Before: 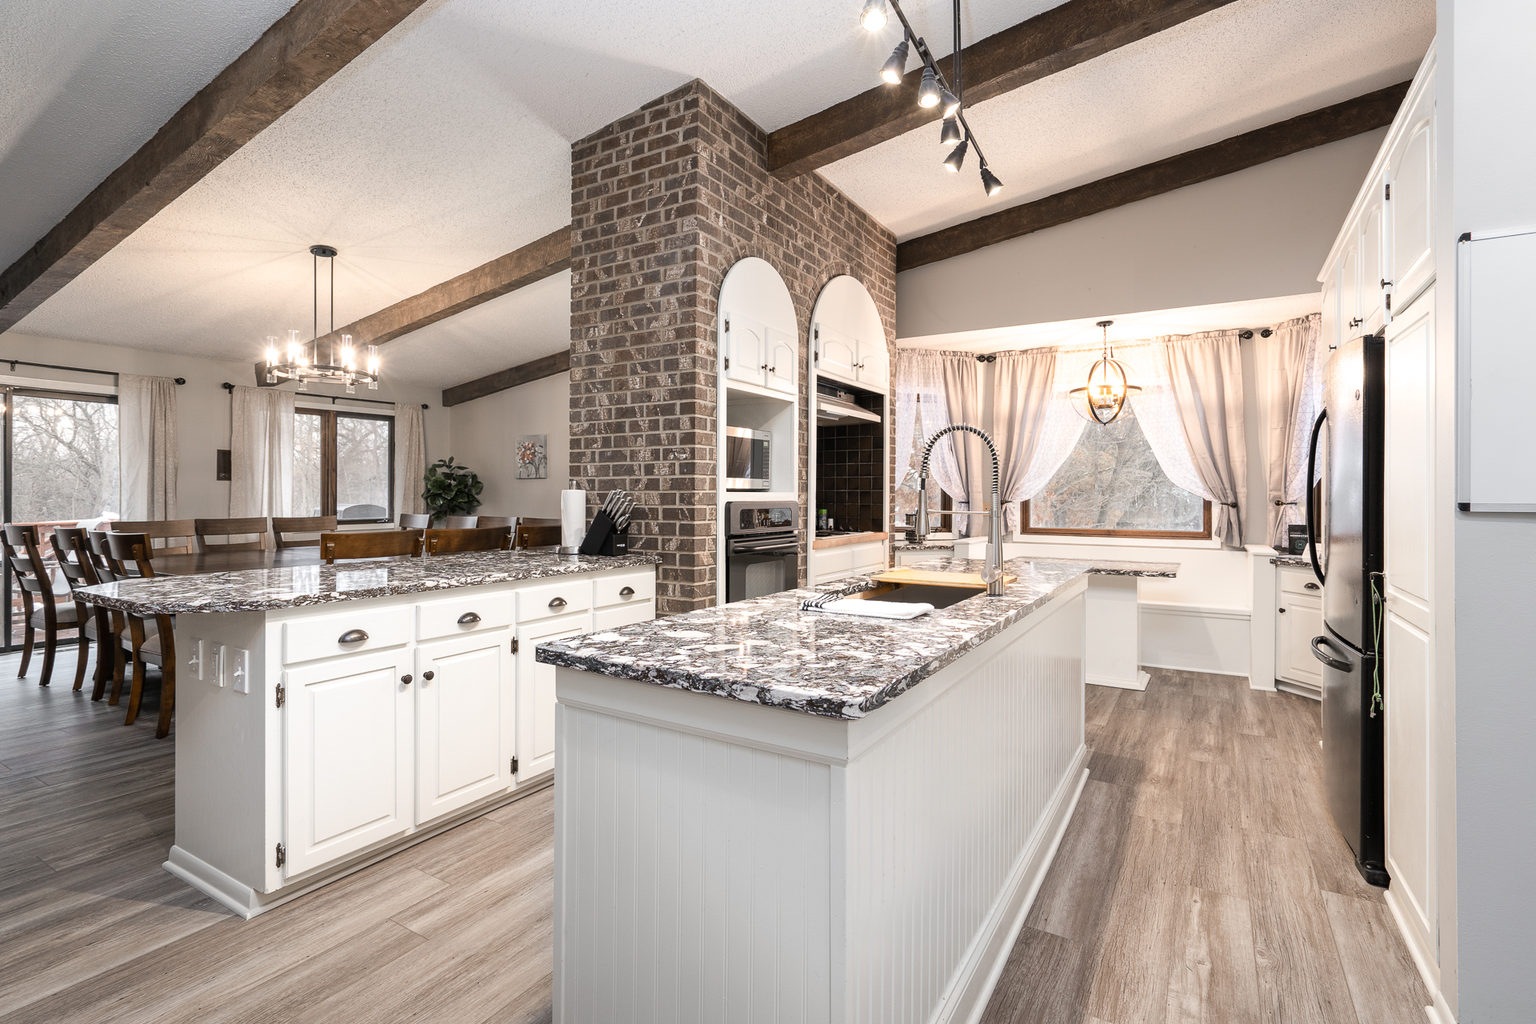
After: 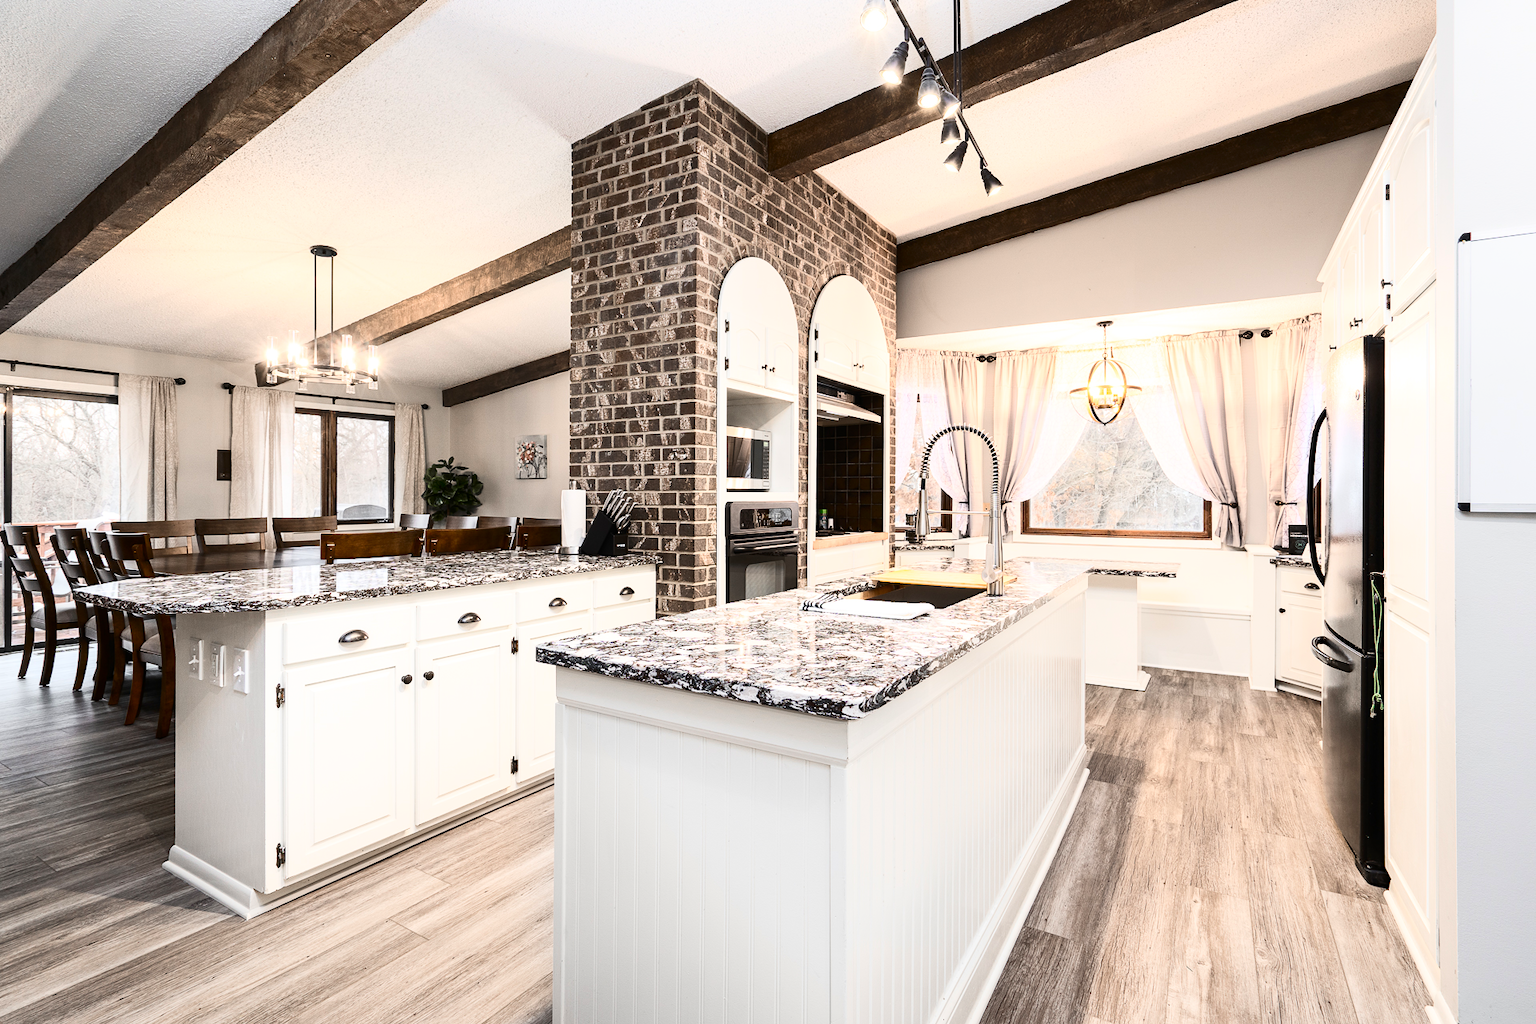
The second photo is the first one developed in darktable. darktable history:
contrast brightness saturation: contrast 0.406, brightness 0.1, saturation 0.208
